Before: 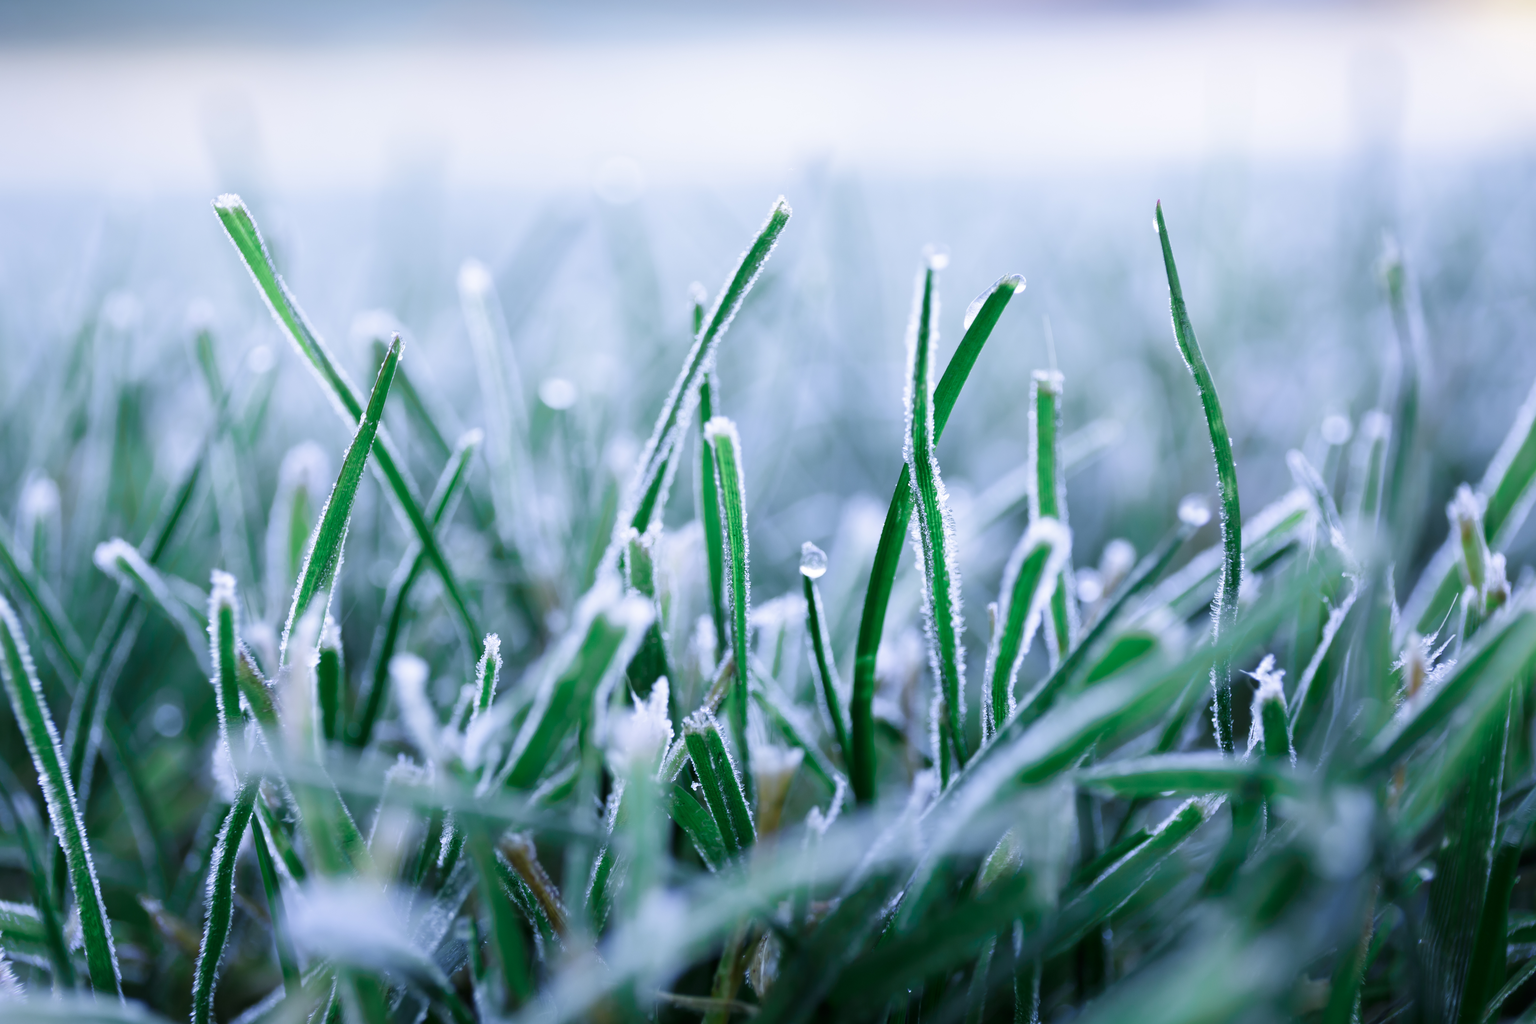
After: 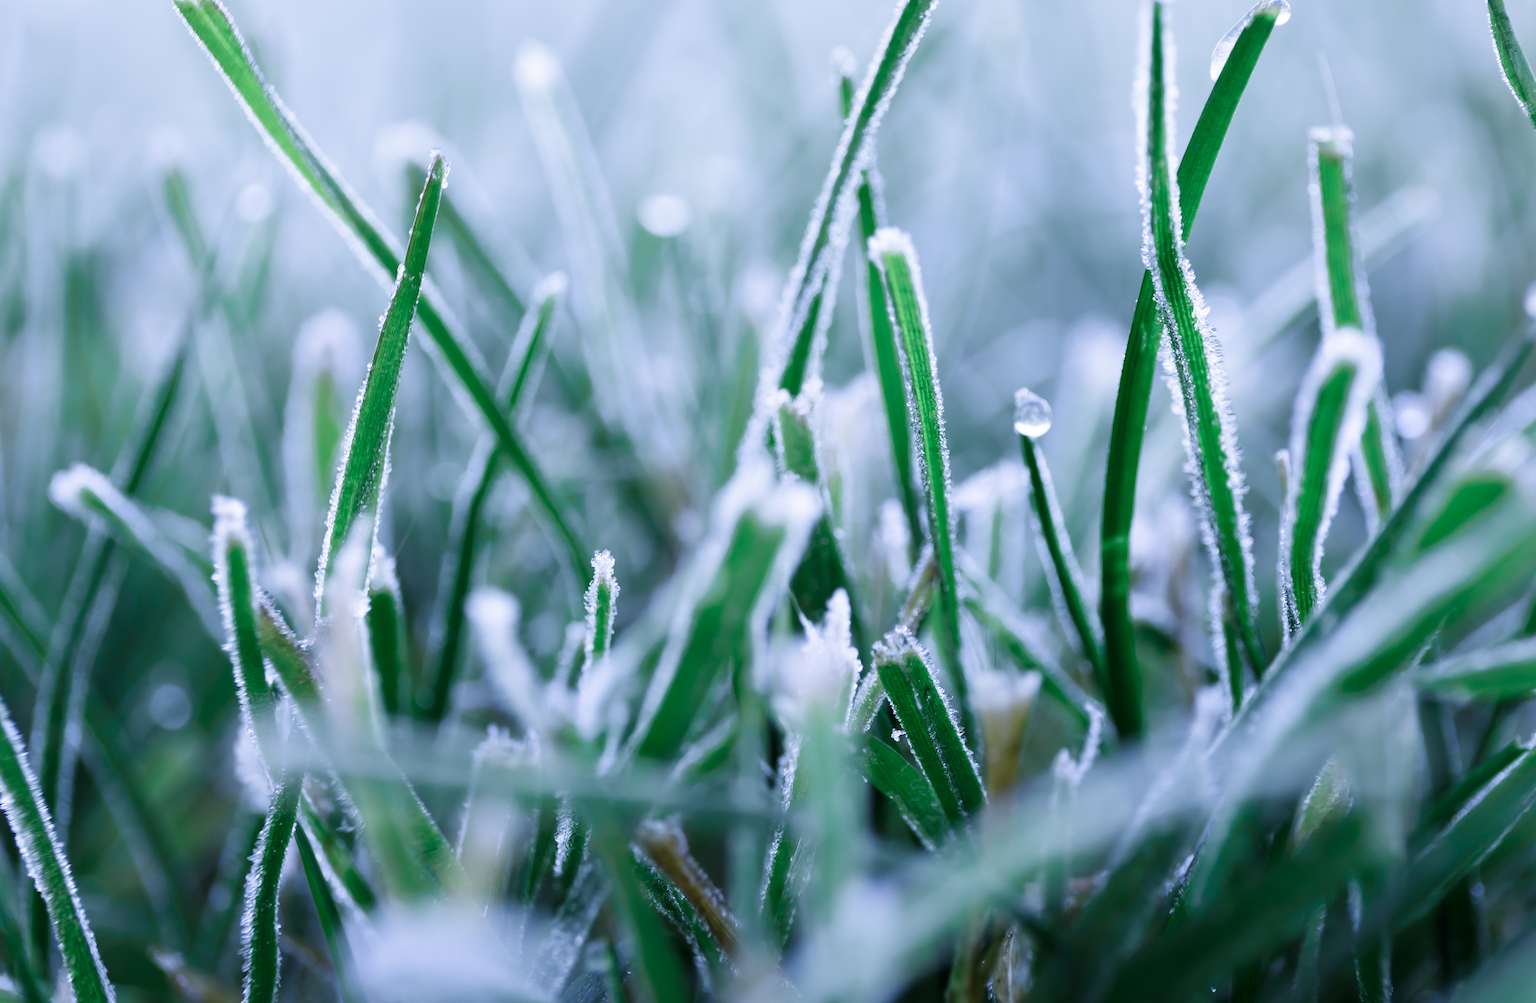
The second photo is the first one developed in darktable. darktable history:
crop: left 6.488%, top 27.668%, right 24.183%, bottom 8.656%
rotate and perspective: rotation -4.86°, automatic cropping off
